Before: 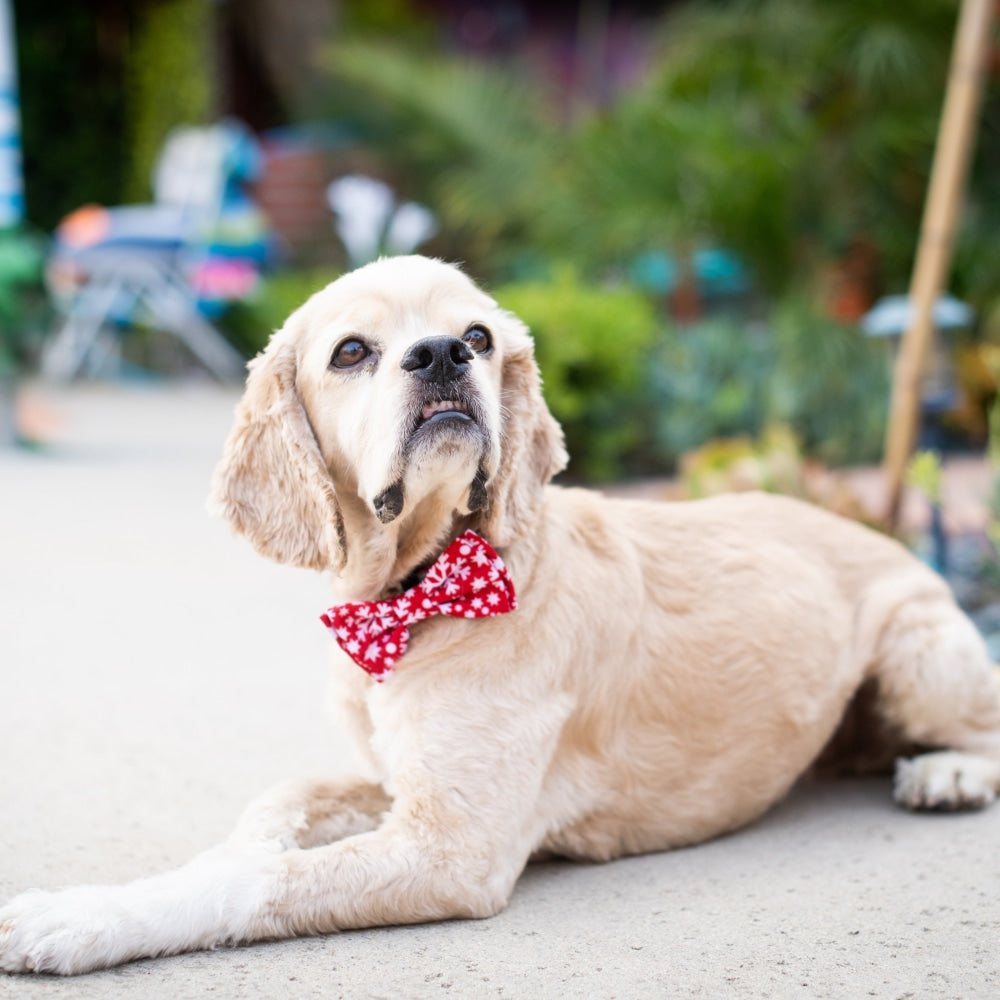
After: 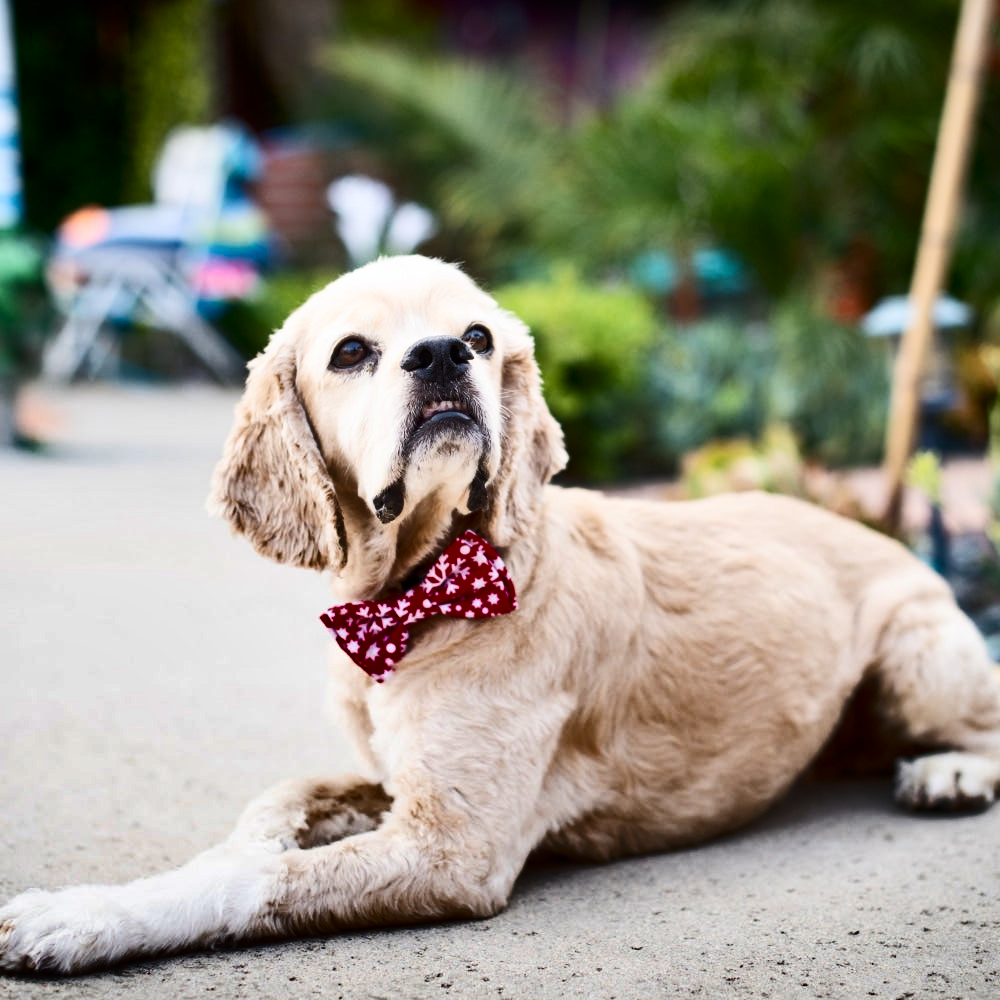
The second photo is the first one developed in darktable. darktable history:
contrast brightness saturation: contrast 0.29
shadows and highlights: shadows 20.88, highlights -81.96, soften with gaussian
